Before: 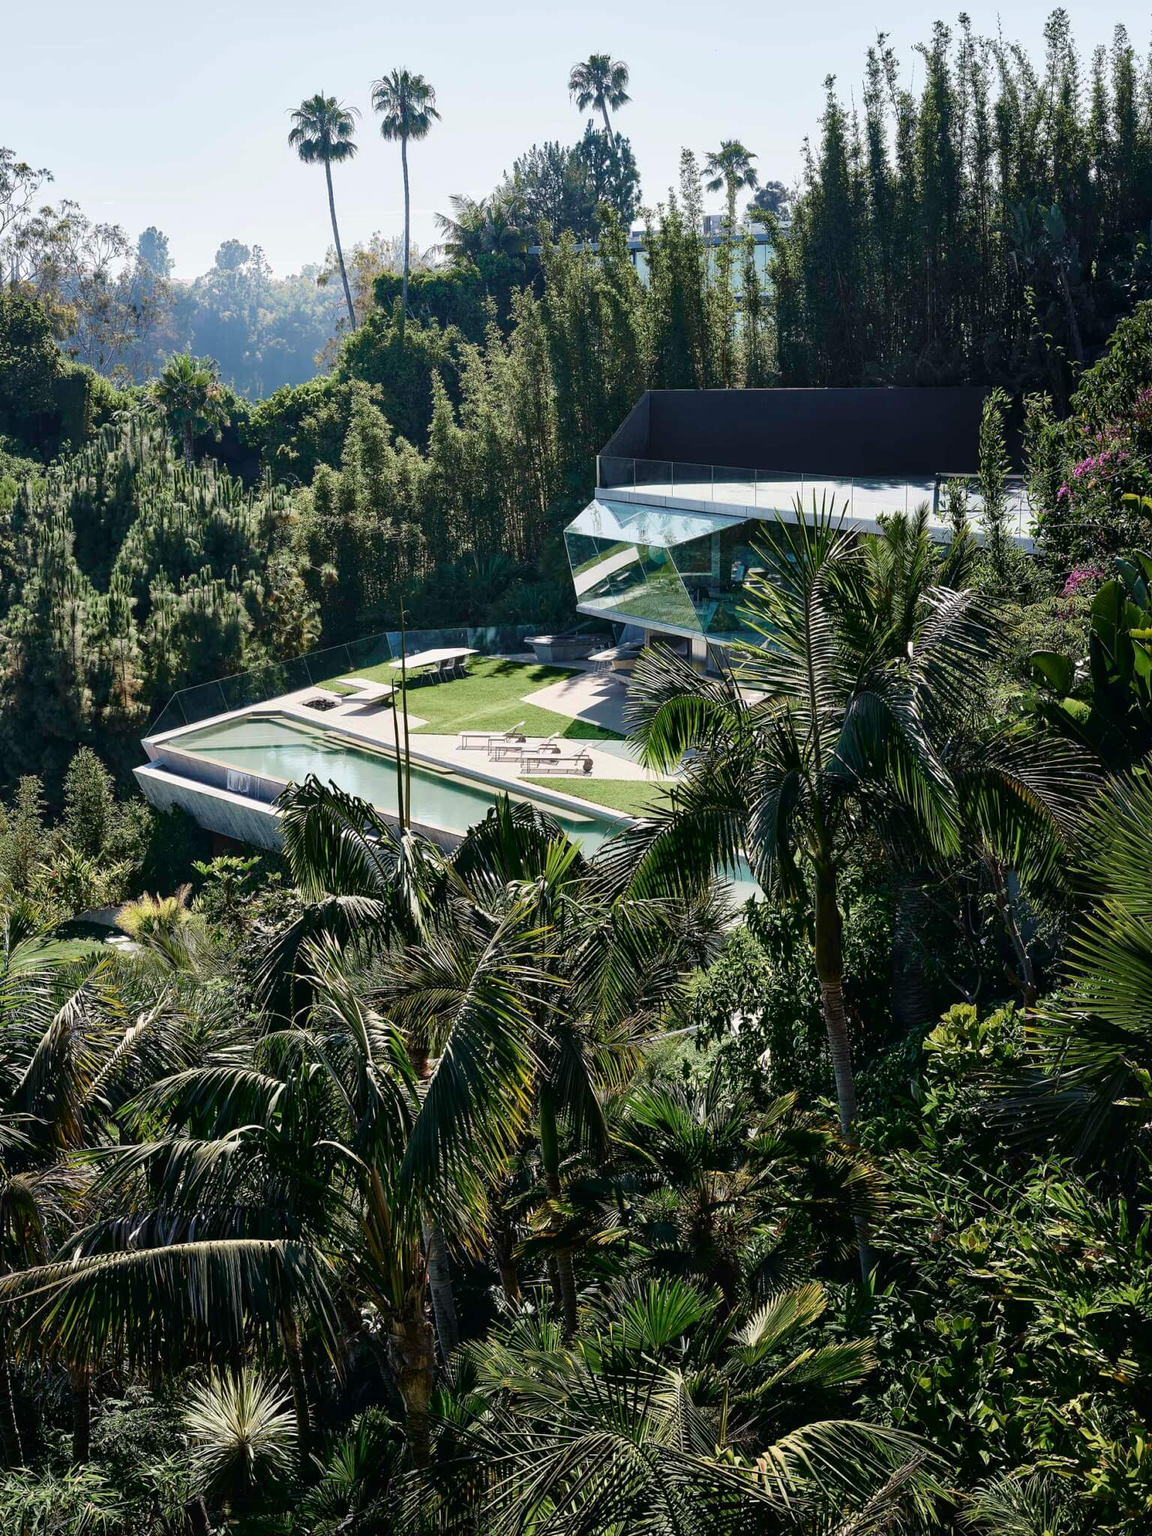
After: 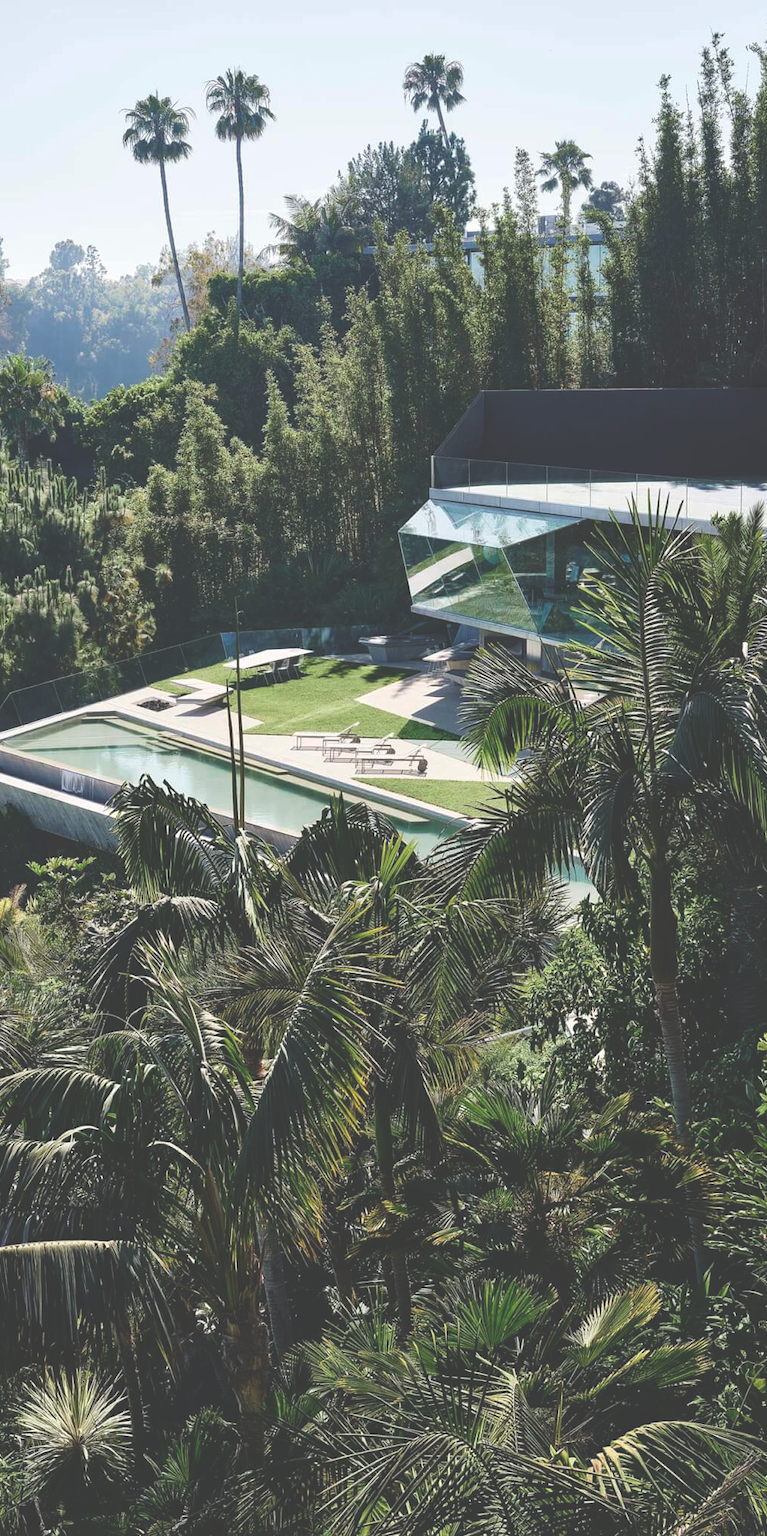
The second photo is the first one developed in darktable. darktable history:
crop and rotate: left 14.436%, right 18.898%
exposure: black level correction -0.041, exposure 0.064 EV, compensate highlight preservation false
